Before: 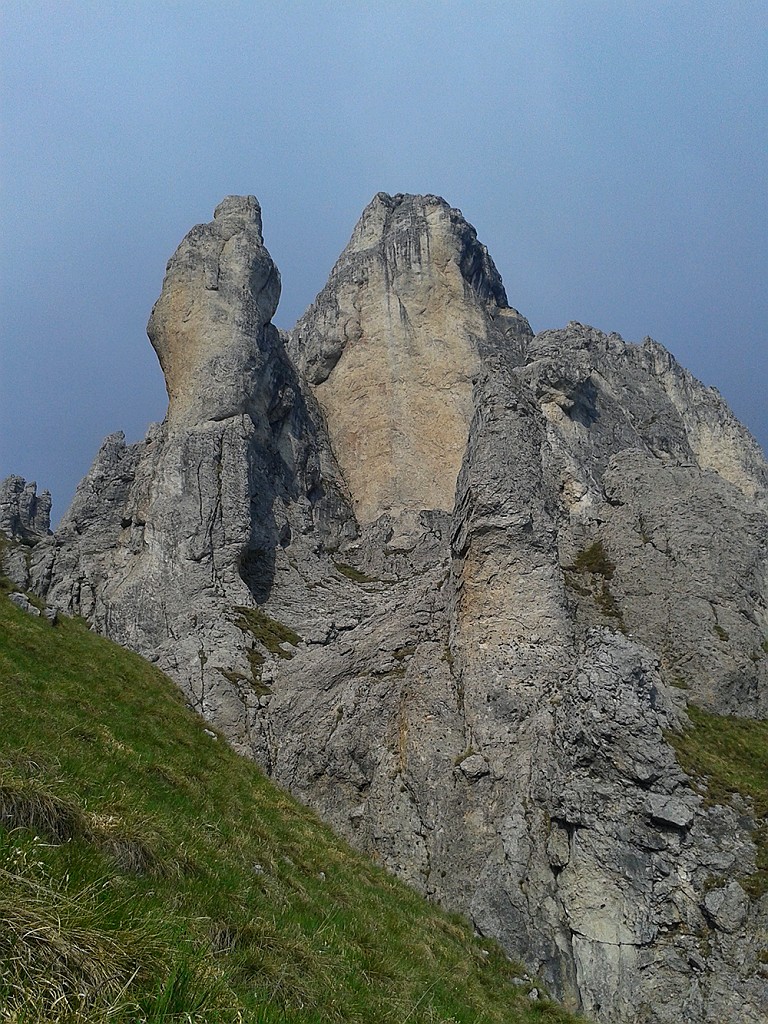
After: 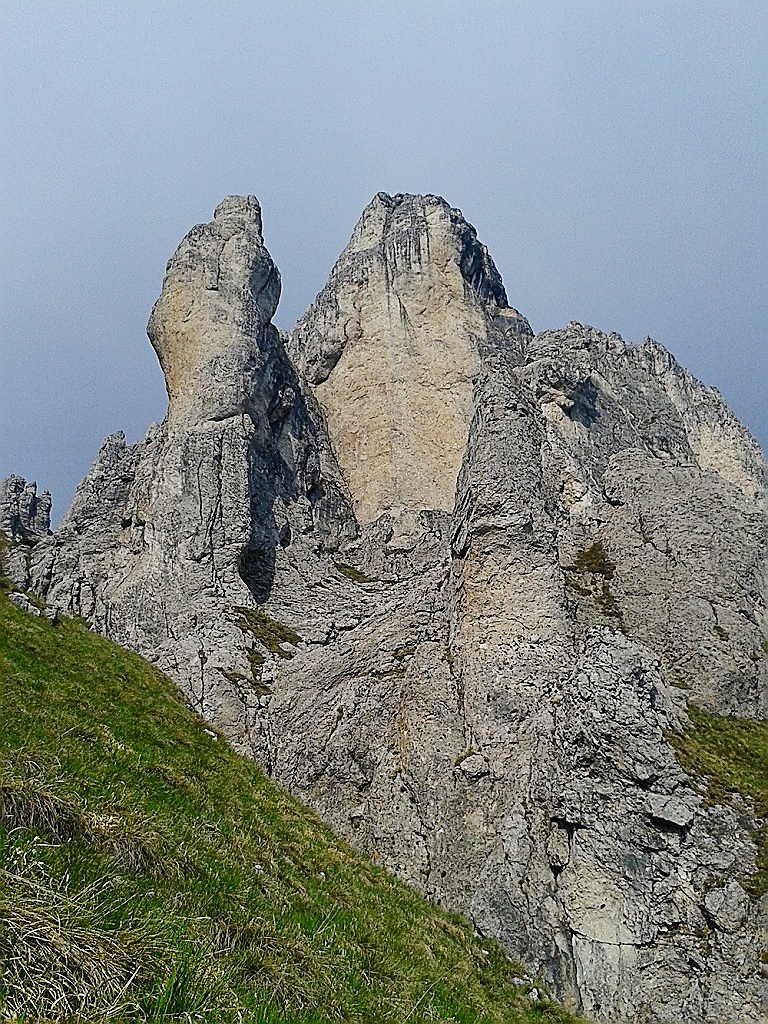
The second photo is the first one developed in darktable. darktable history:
sharpen: amount 0.91
color calibration: x 0.341, y 0.356, temperature 5152.16 K
tone curve: curves: ch0 [(0, 0) (0.003, 0.012) (0.011, 0.02) (0.025, 0.032) (0.044, 0.046) (0.069, 0.06) (0.1, 0.09) (0.136, 0.133) (0.177, 0.182) (0.224, 0.247) (0.277, 0.316) (0.335, 0.396) (0.399, 0.48) (0.468, 0.568) (0.543, 0.646) (0.623, 0.717) (0.709, 0.777) (0.801, 0.846) (0.898, 0.912) (1, 1)], preserve colors none
